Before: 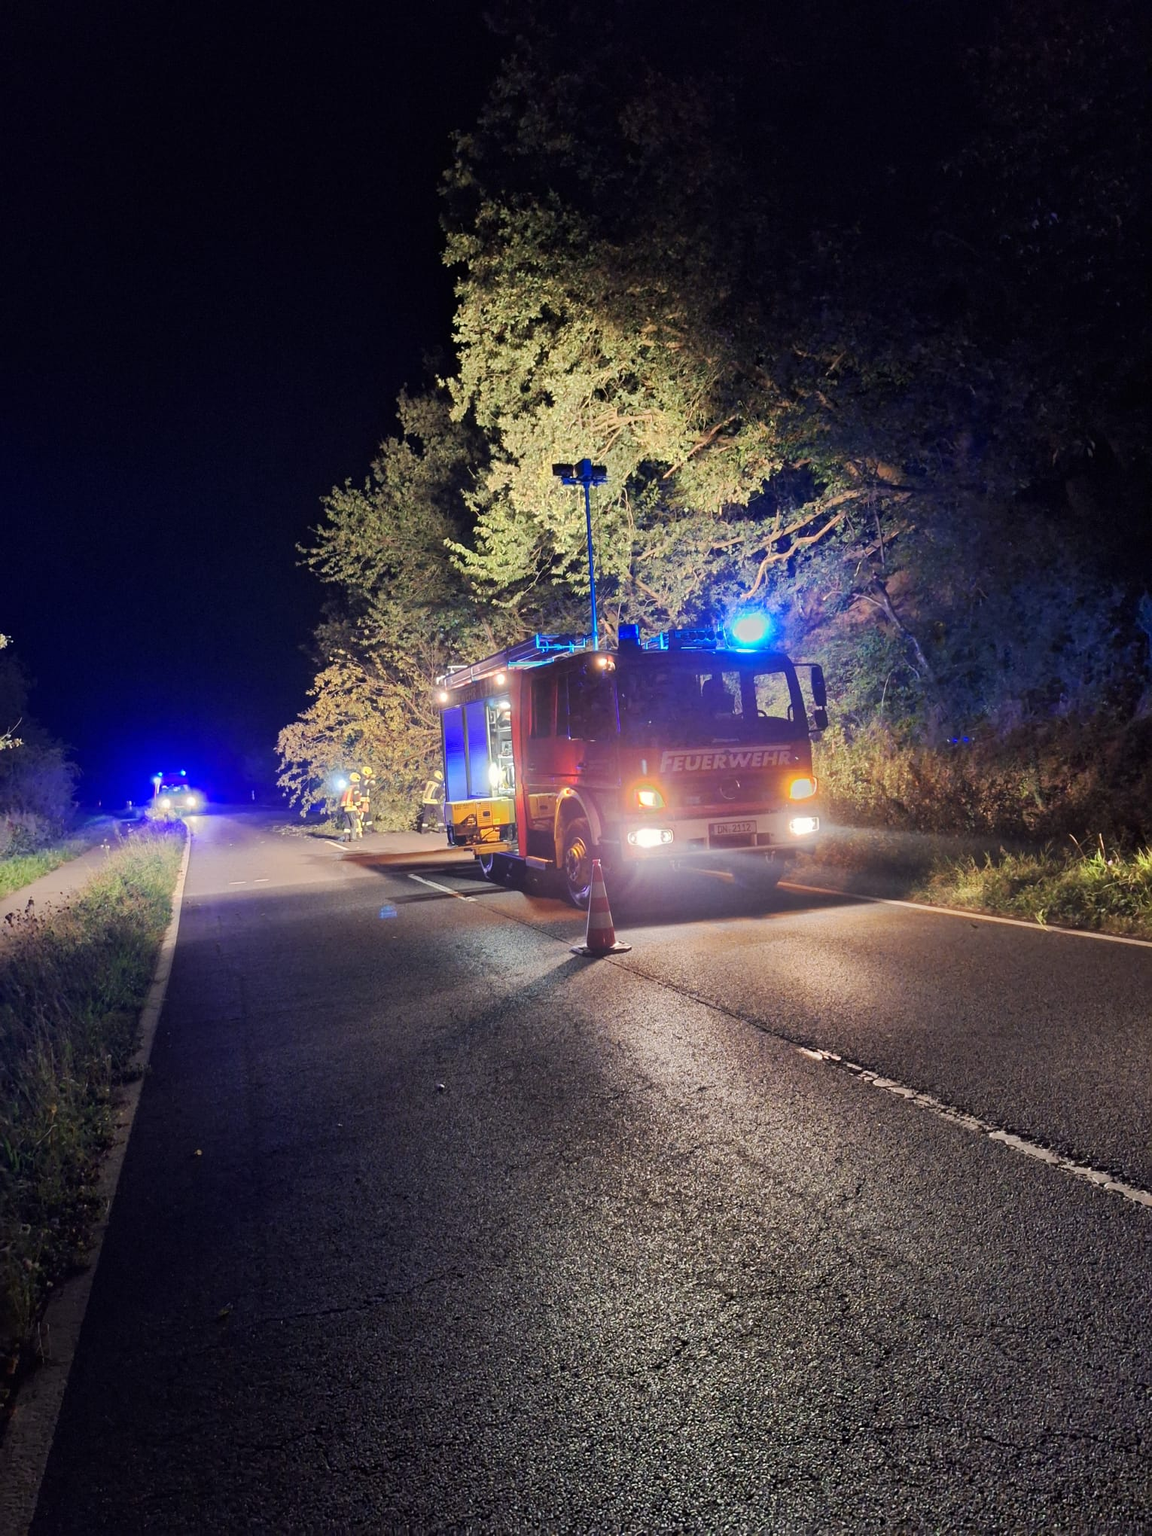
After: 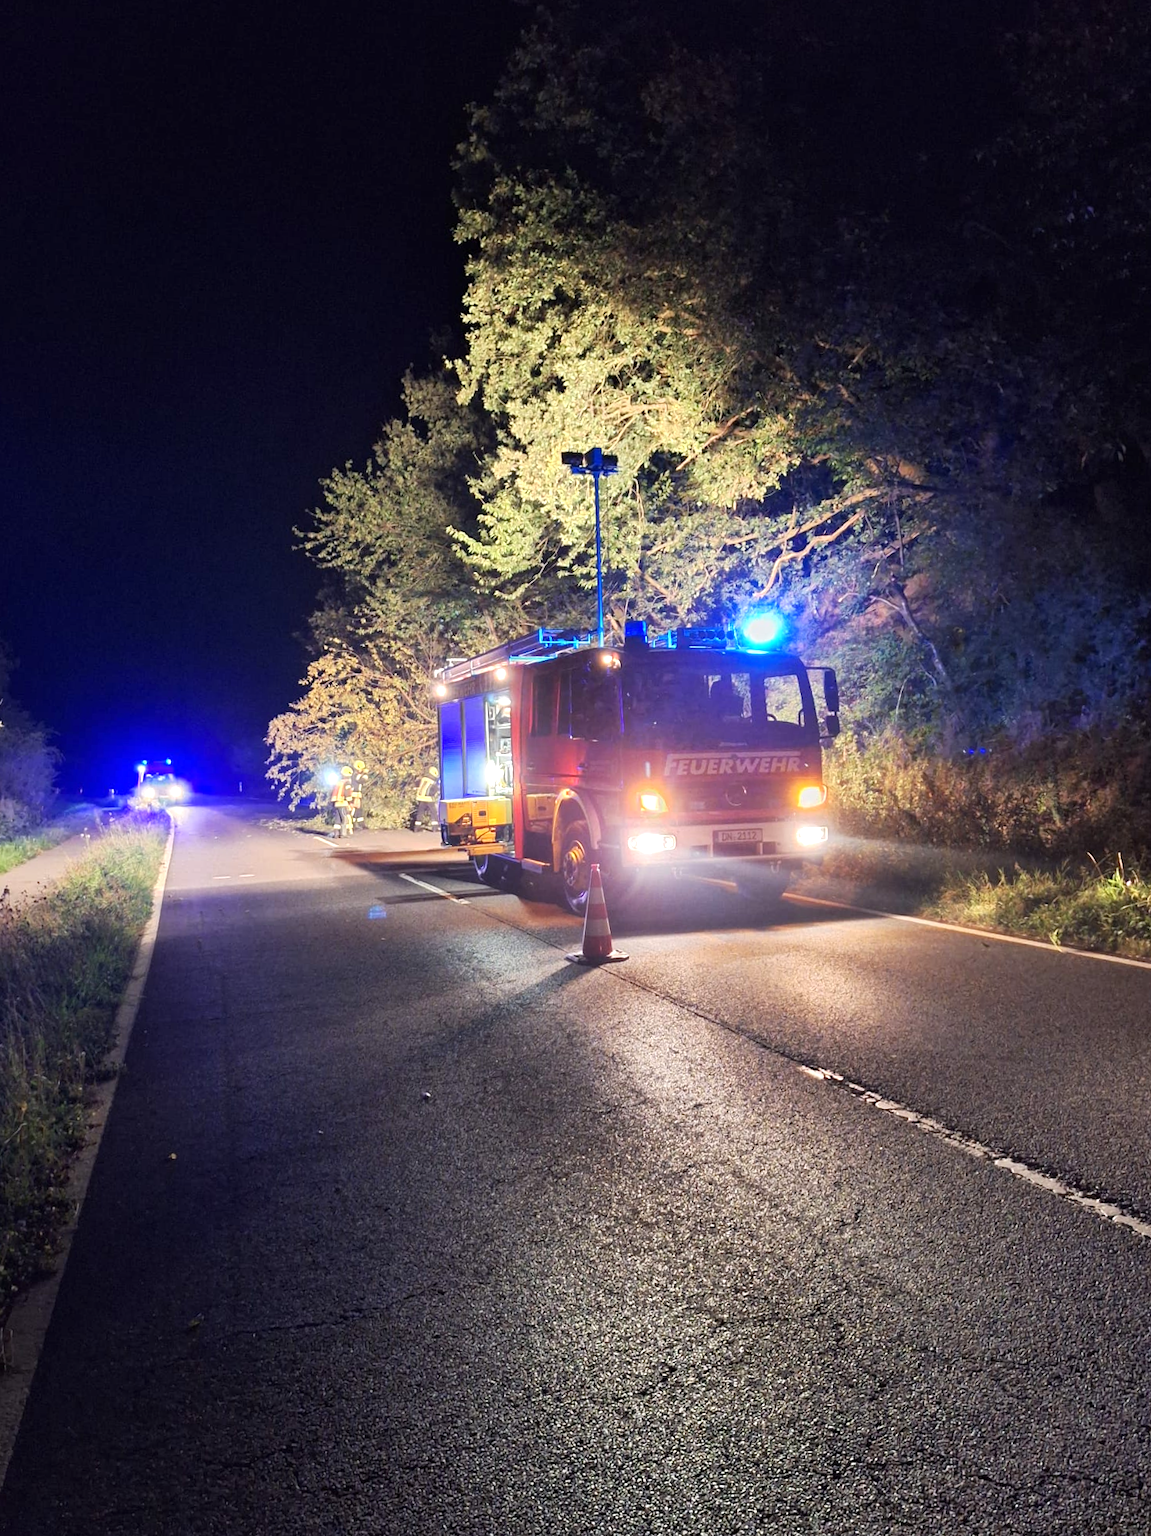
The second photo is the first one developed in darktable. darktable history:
crop and rotate: angle -1.69°
exposure: black level correction 0, exposure 0.5 EV, compensate exposure bias true, compensate highlight preservation false
